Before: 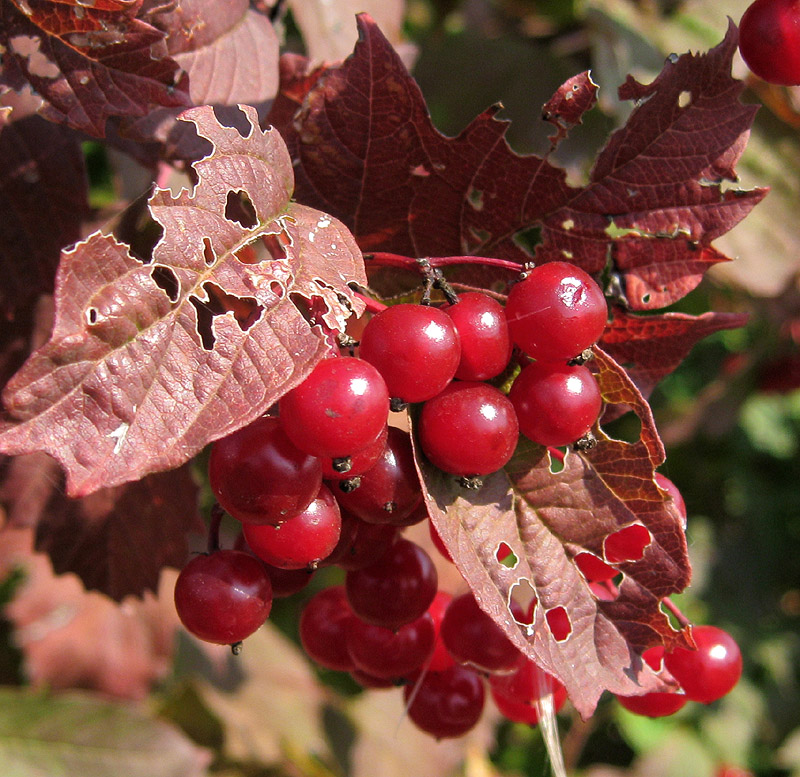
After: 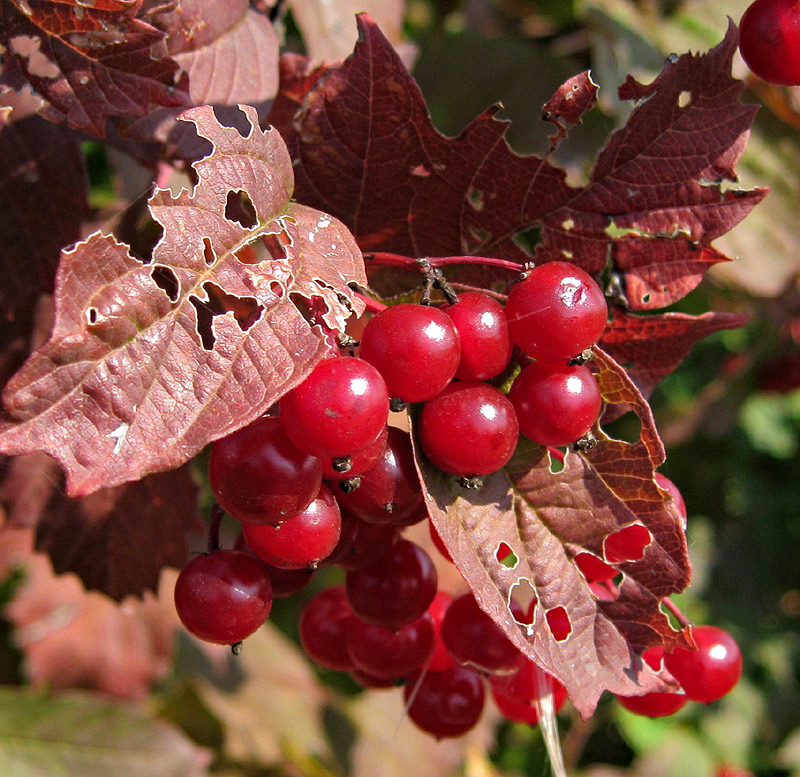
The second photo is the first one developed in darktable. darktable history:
shadows and highlights: shadows 19.13, highlights -83.41, soften with gaussian
haze removal: compatibility mode true, adaptive false
